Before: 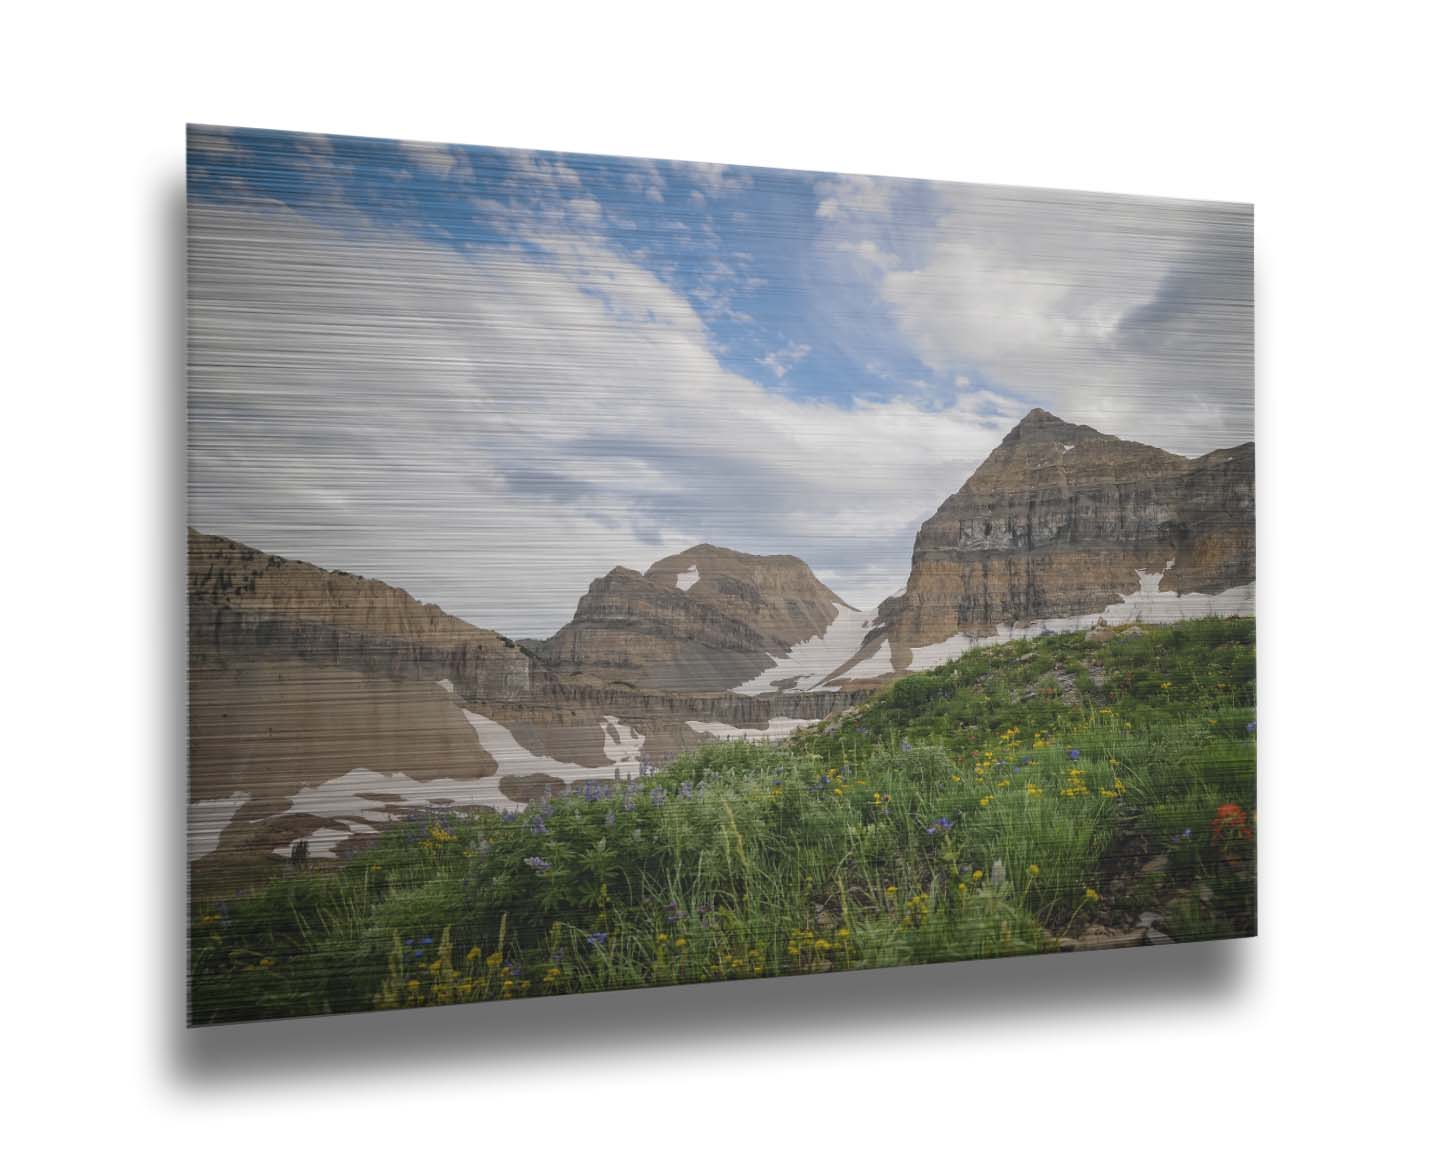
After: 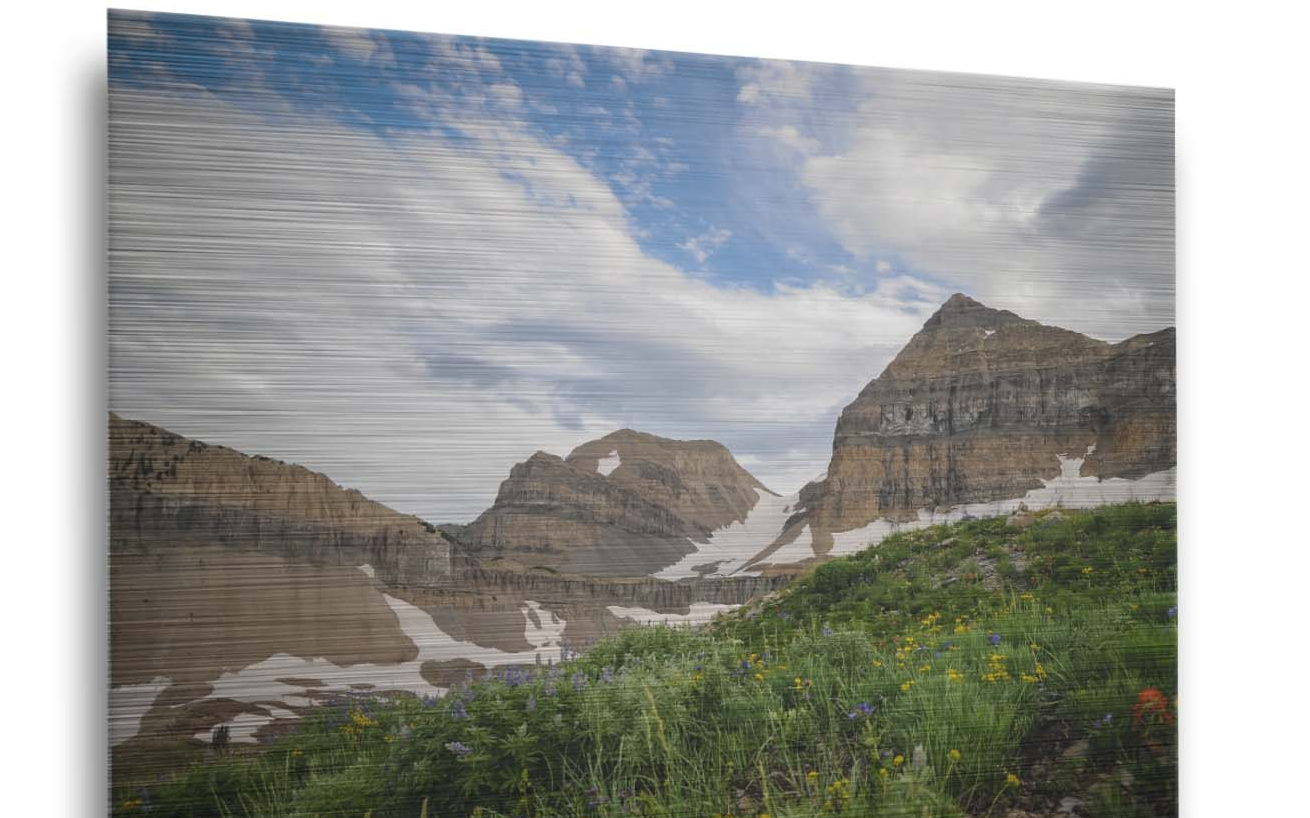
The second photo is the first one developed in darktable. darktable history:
crop: left 5.522%, top 10.021%, right 3.501%, bottom 18.938%
